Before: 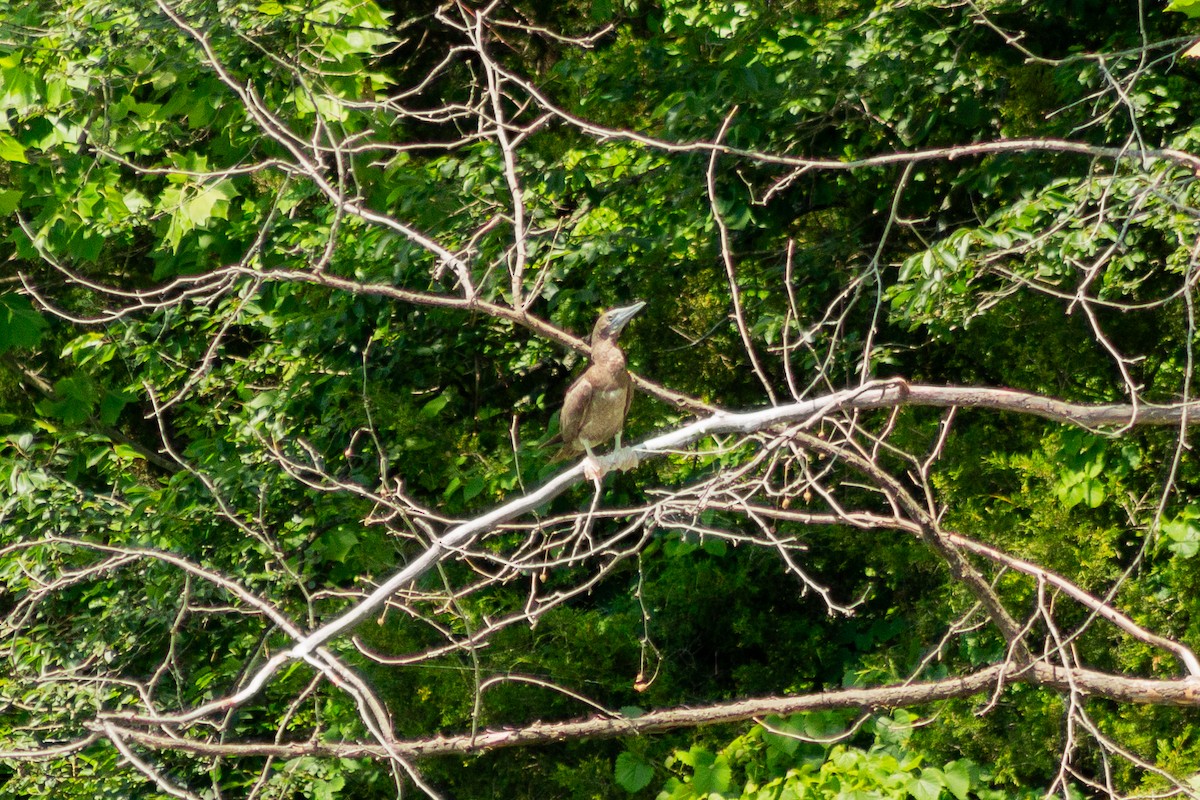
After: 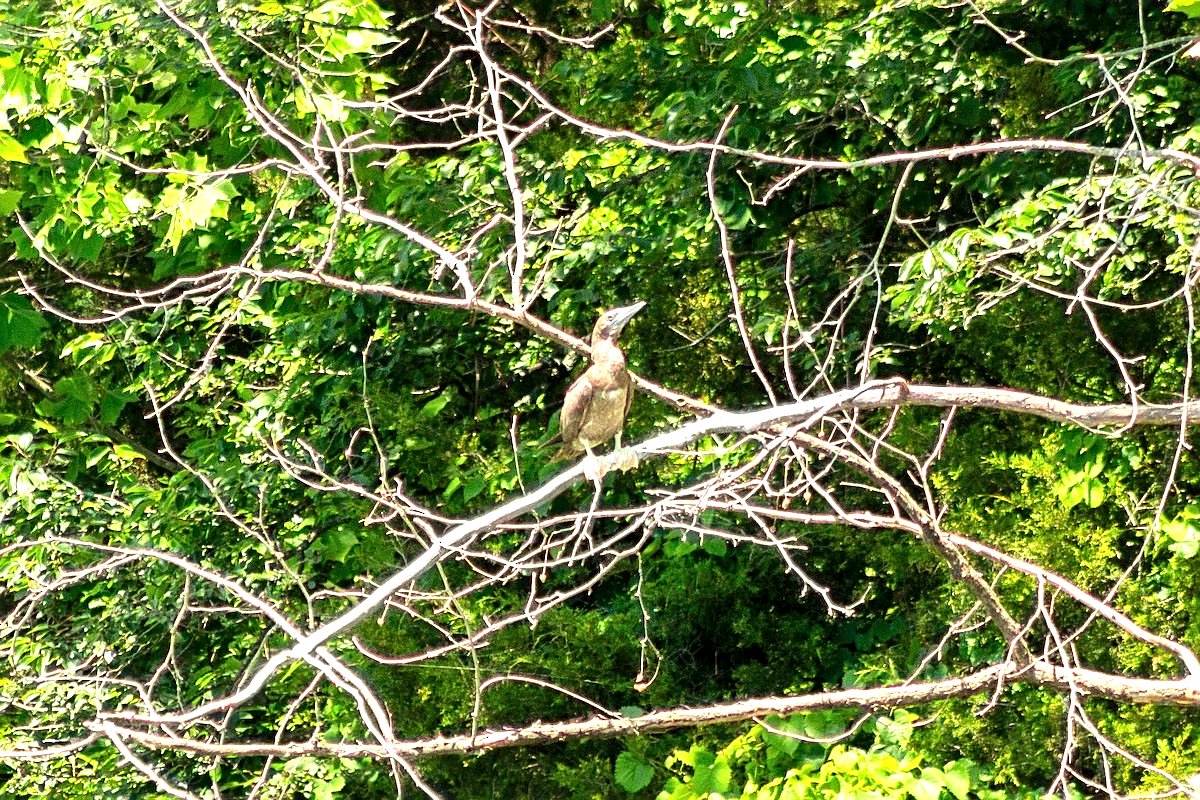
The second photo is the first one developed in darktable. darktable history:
exposure: black level correction 0, exposure 1.1 EV, compensate exposure bias true, compensate highlight preservation false
local contrast: mode bilateral grid, contrast 20, coarseness 50, detail 130%, midtone range 0.2
rotate and perspective: crop left 0, crop top 0
sharpen: on, module defaults
